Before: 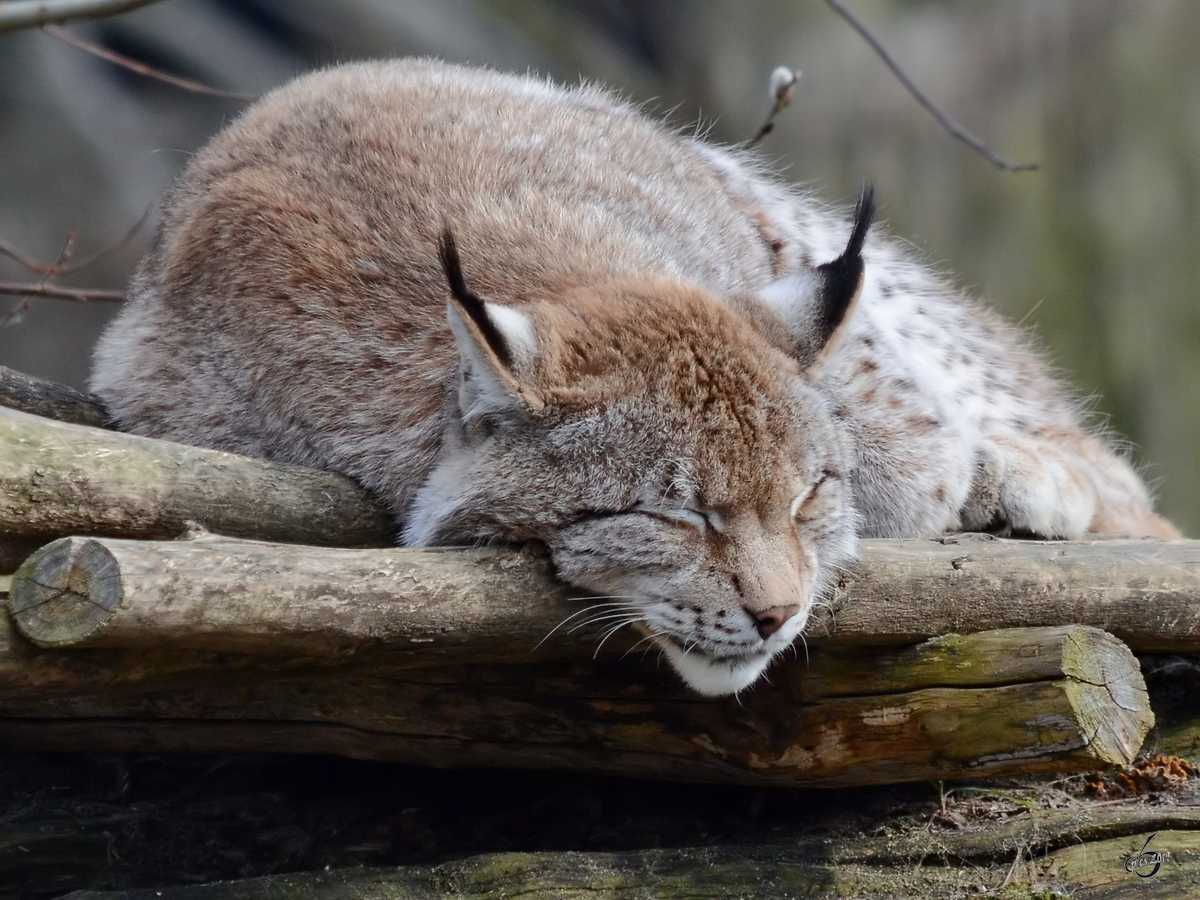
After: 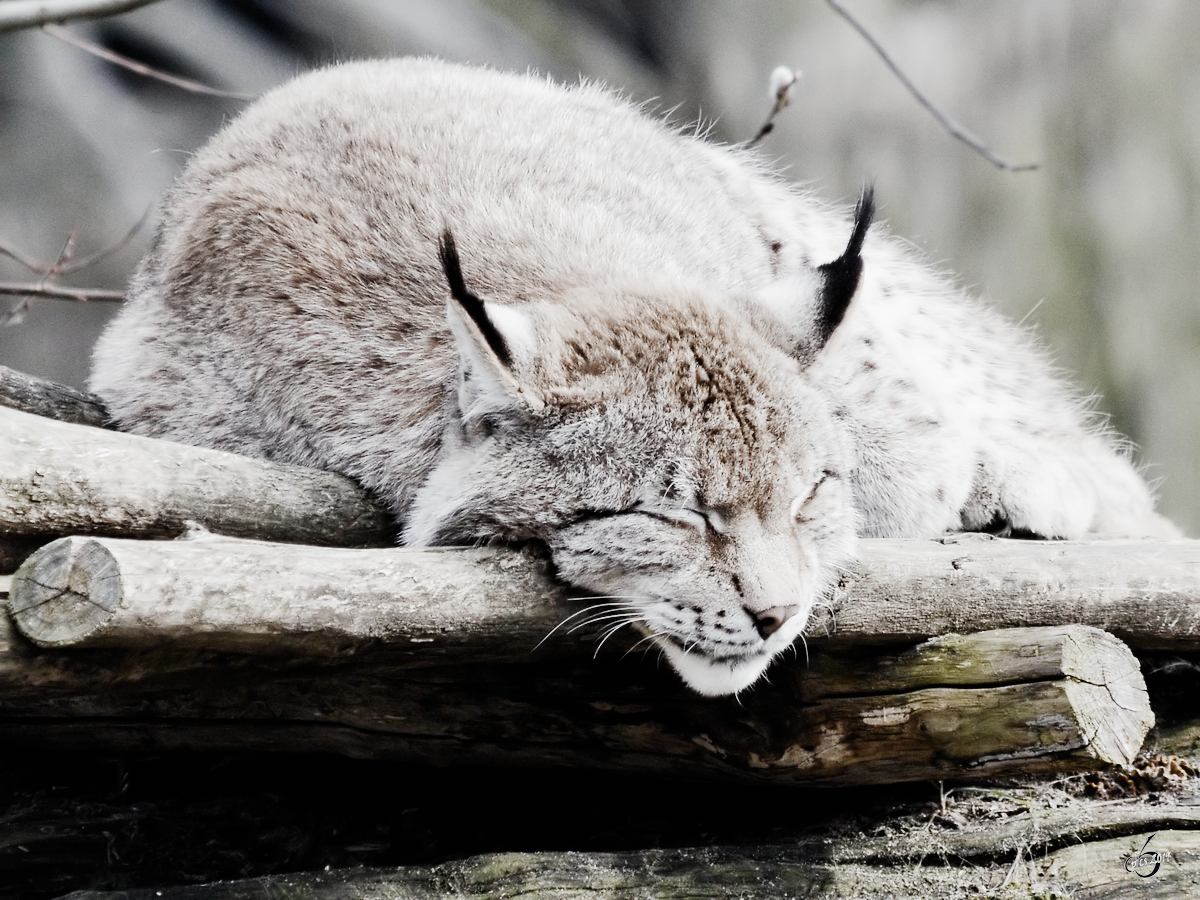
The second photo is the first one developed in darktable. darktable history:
filmic rgb: black relative exposure -5.1 EV, white relative exposure 3.97 EV, threshold 2.99 EV, hardness 2.89, contrast 1.406, highlights saturation mix -31.46%, preserve chrominance no, color science v5 (2021), contrast in shadows safe, contrast in highlights safe, enable highlight reconstruction true
exposure: black level correction 0, exposure 1.3 EV, compensate highlight preservation false
